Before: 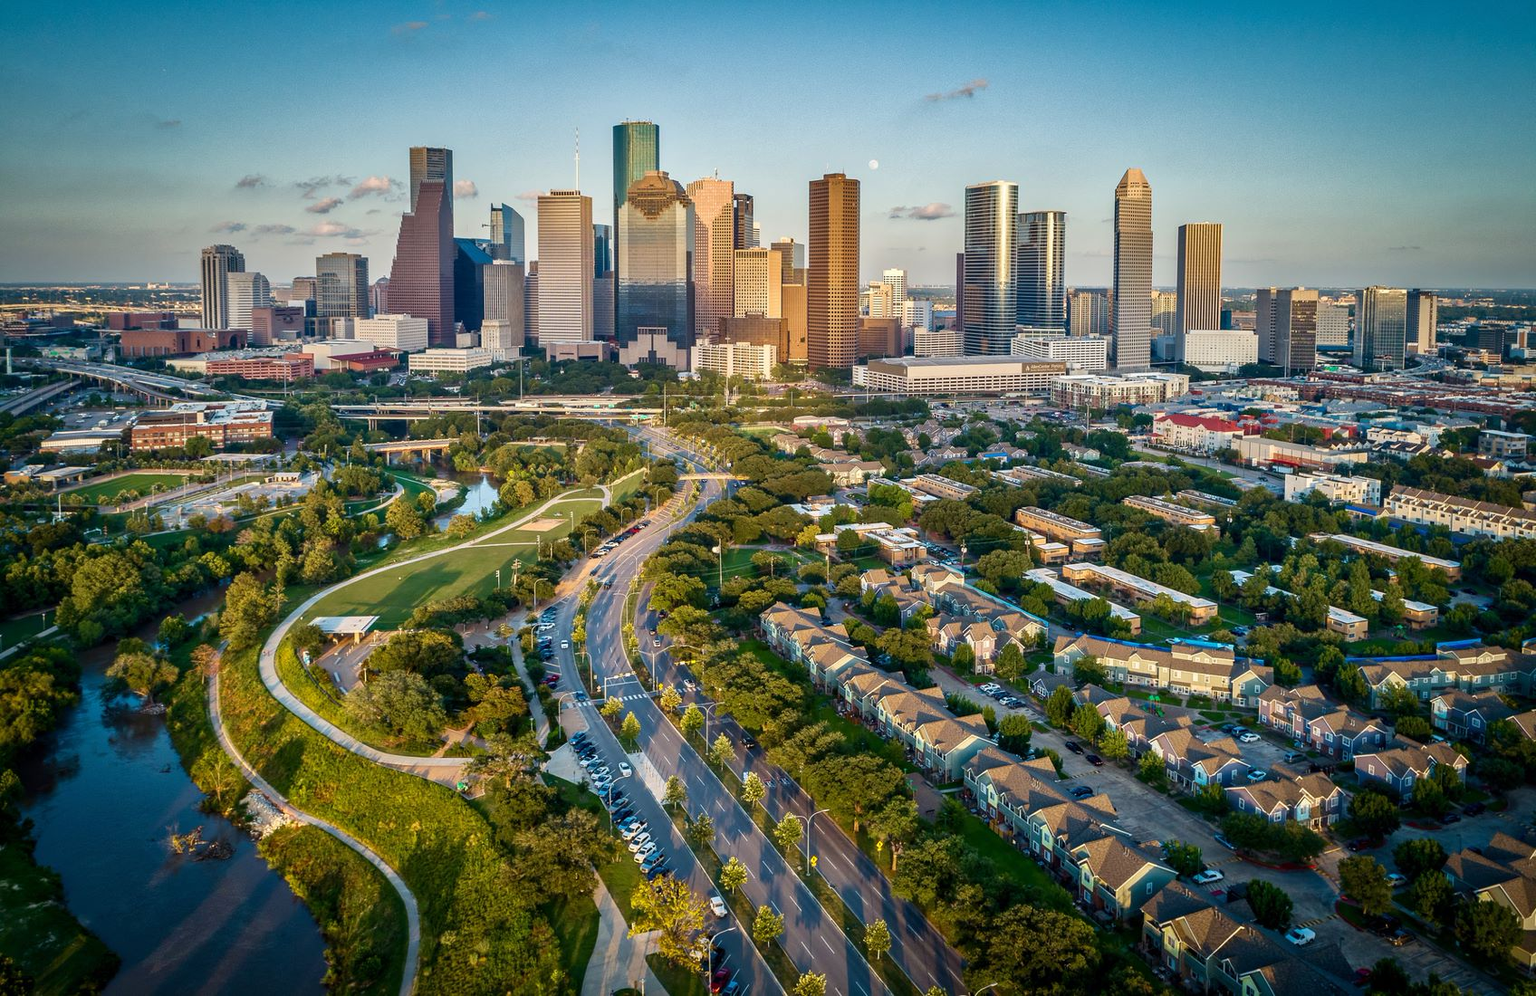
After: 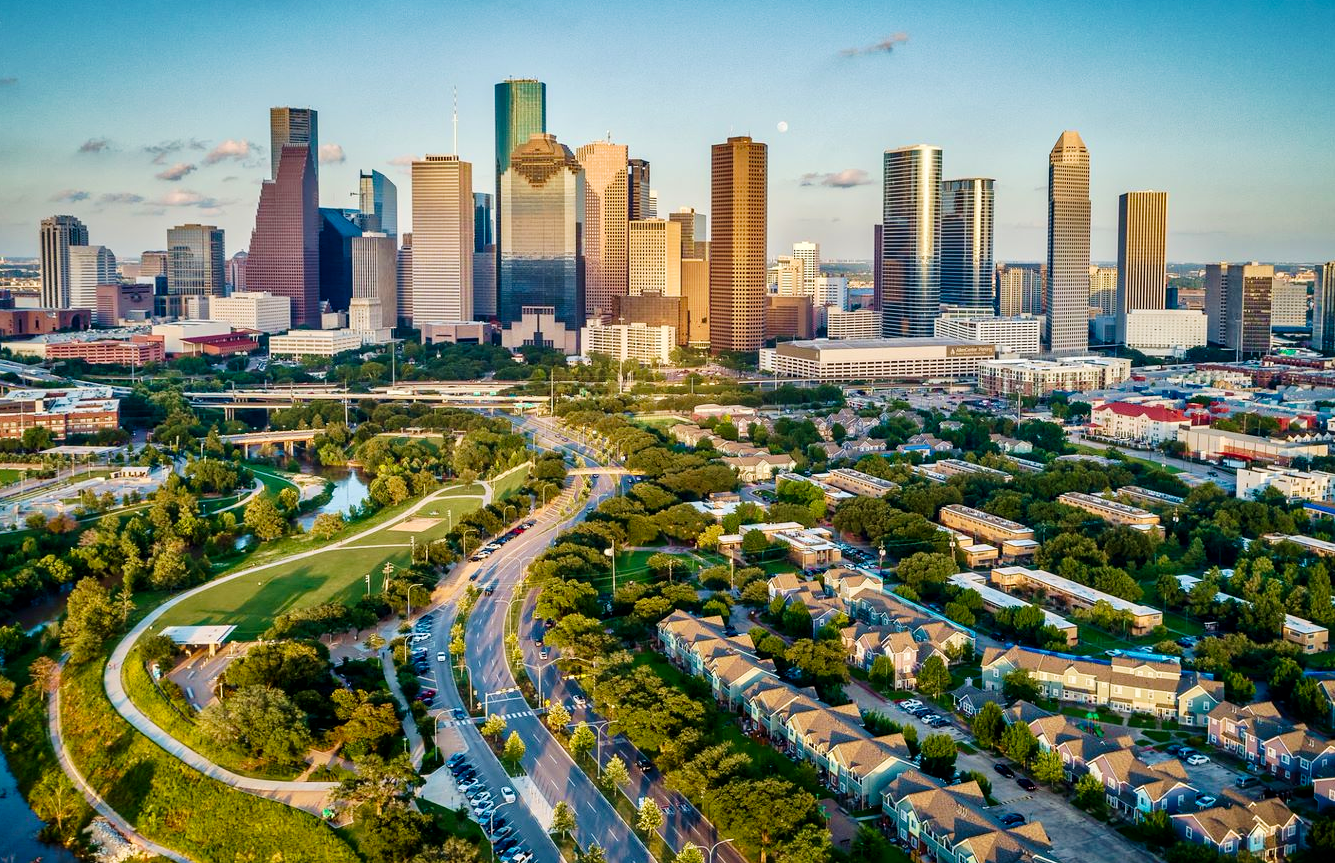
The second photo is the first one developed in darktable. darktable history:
tone curve: curves: ch0 [(0.003, 0) (0.066, 0.023) (0.149, 0.094) (0.264, 0.238) (0.395, 0.421) (0.517, 0.56) (0.688, 0.743) (0.813, 0.846) (1, 1)]; ch1 [(0, 0) (0.164, 0.115) (0.337, 0.332) (0.39, 0.398) (0.464, 0.461) (0.501, 0.5) (0.507, 0.503) (0.534, 0.537) (0.577, 0.59) (0.652, 0.681) (0.733, 0.749) (0.811, 0.796) (1, 1)]; ch2 [(0, 0) (0.337, 0.382) (0.464, 0.476) (0.501, 0.502) (0.527, 0.54) (0.551, 0.565) (0.6, 0.59) (0.687, 0.675) (1, 1)], preserve colors none
velvia: on, module defaults
local contrast: mode bilateral grid, contrast 100, coarseness 100, detail 108%, midtone range 0.2
crop and rotate: left 10.772%, top 5.034%, right 10.481%, bottom 16.499%
